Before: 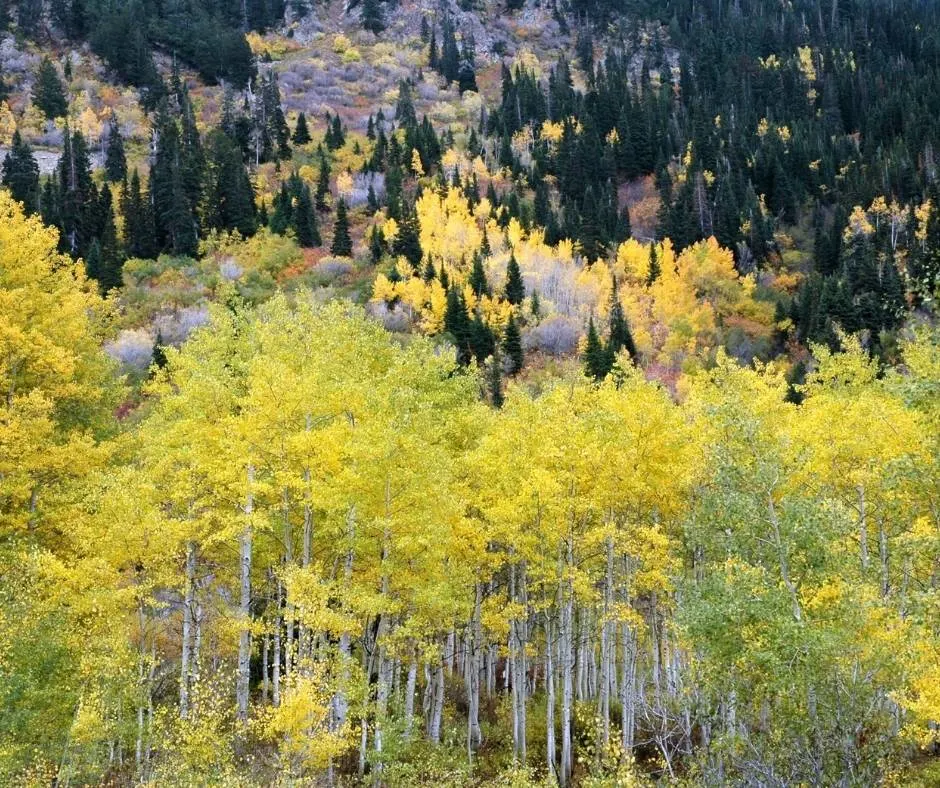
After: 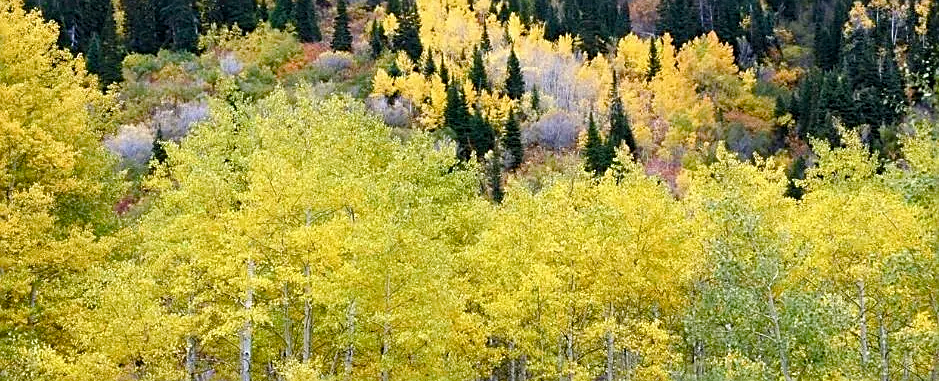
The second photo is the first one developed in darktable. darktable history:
color balance rgb: perceptual saturation grading › global saturation 20%, perceptual saturation grading › highlights -25%, perceptual saturation grading › shadows 25%
sharpen: on, module defaults
crop and rotate: top 26.056%, bottom 25.543%
